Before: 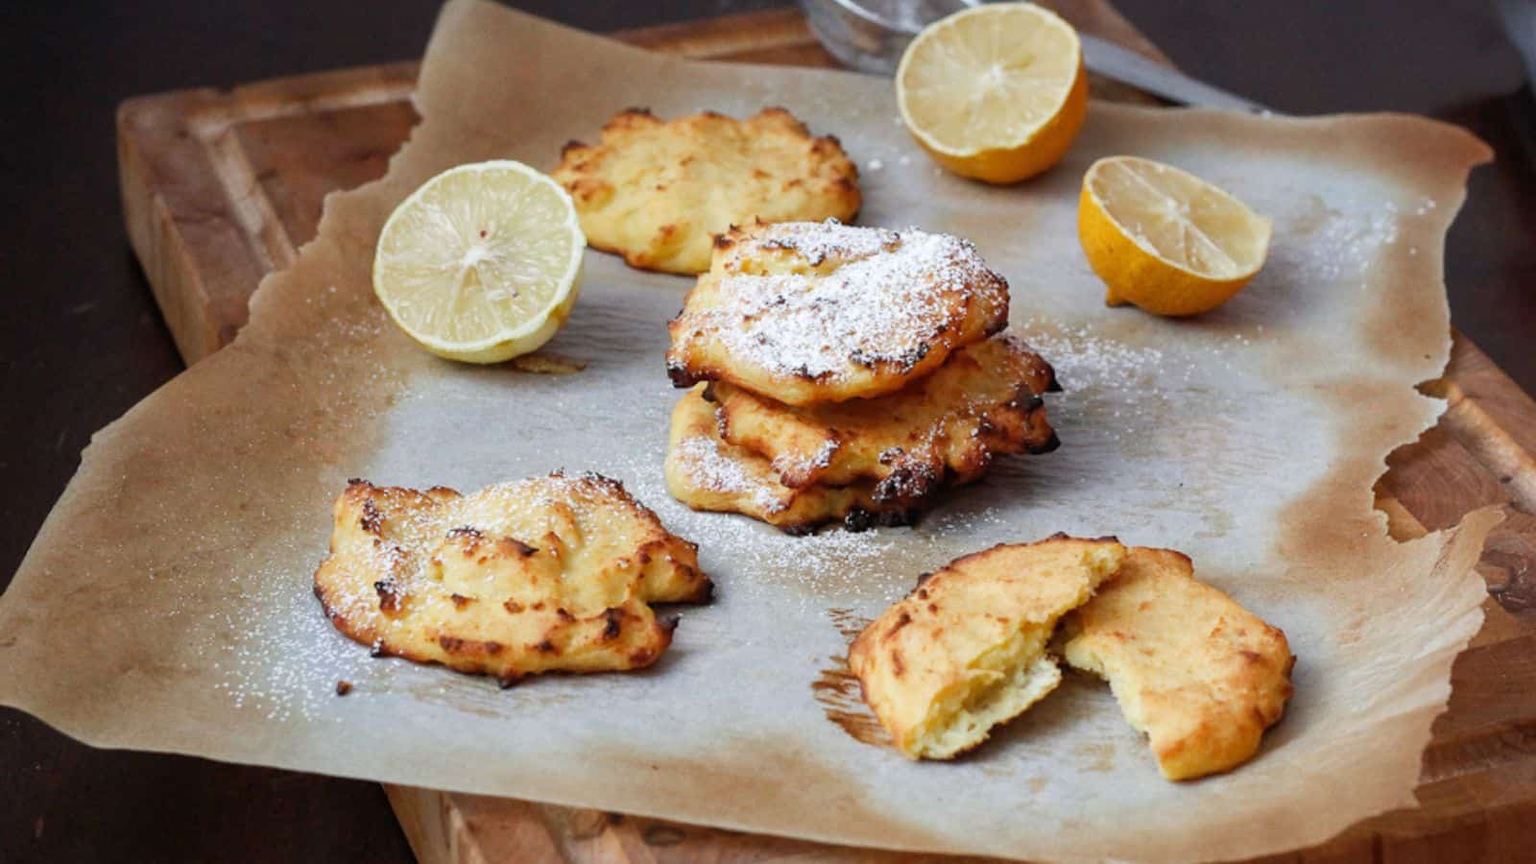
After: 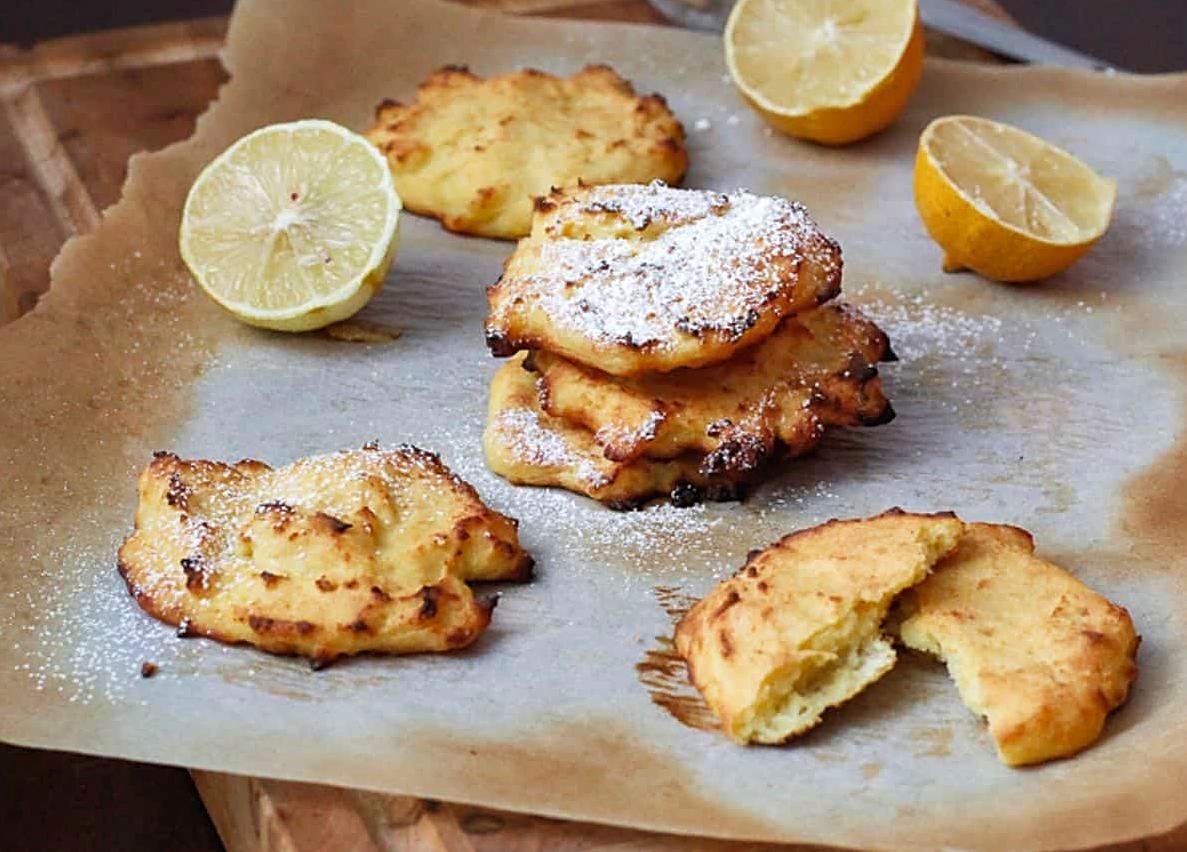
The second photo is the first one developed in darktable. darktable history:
shadows and highlights: shadows 12, white point adjustment 1.2, soften with gaussian
crop and rotate: left 13.15%, top 5.251%, right 12.609%
velvia: on, module defaults
sharpen: on, module defaults
